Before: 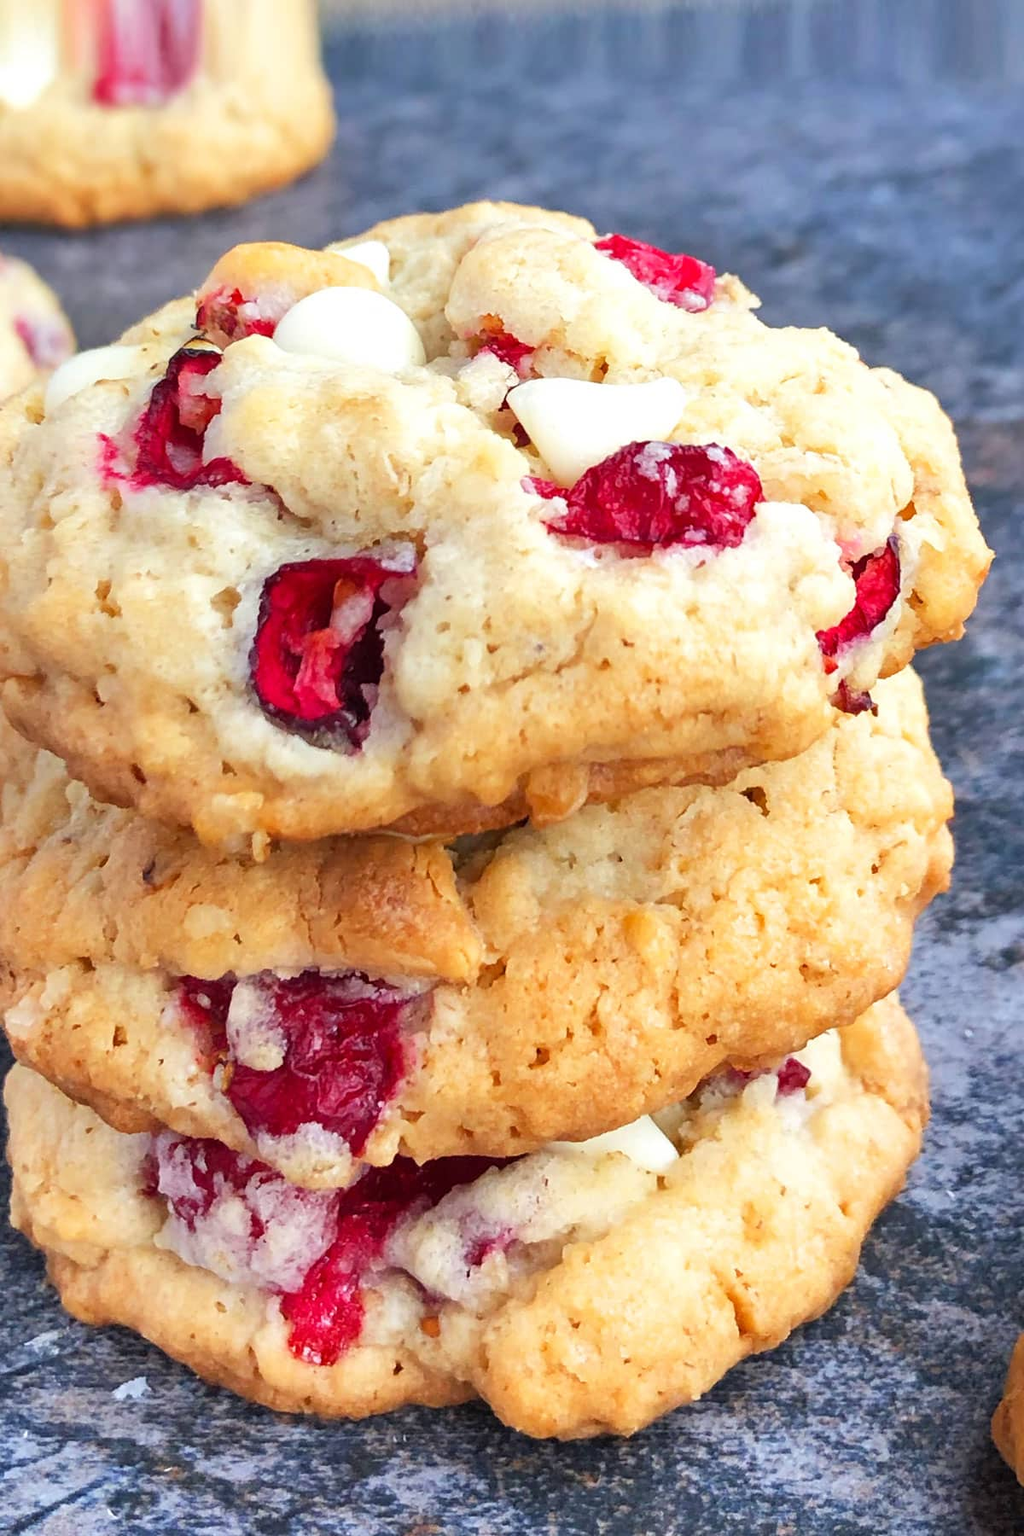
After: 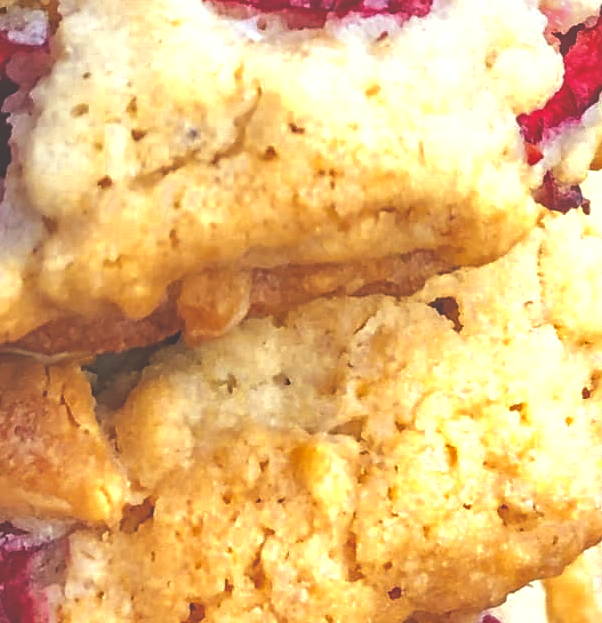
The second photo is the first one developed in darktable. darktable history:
crop: left 36.607%, top 34.735%, right 13.146%, bottom 30.611%
local contrast: on, module defaults
color balance rgb: perceptual saturation grading › global saturation 10%, global vibrance 10%
sharpen: radius 1, threshold 1
exposure: black level correction -0.062, exposure -0.05 EV, compensate highlight preservation false
color zones: curves: ch0 [(0, 0.485) (0.178, 0.476) (0.261, 0.623) (0.411, 0.403) (0.708, 0.603) (0.934, 0.412)]; ch1 [(0.003, 0.485) (0.149, 0.496) (0.229, 0.584) (0.326, 0.551) (0.484, 0.262) (0.757, 0.643)]
haze removal: compatibility mode true, adaptive false
